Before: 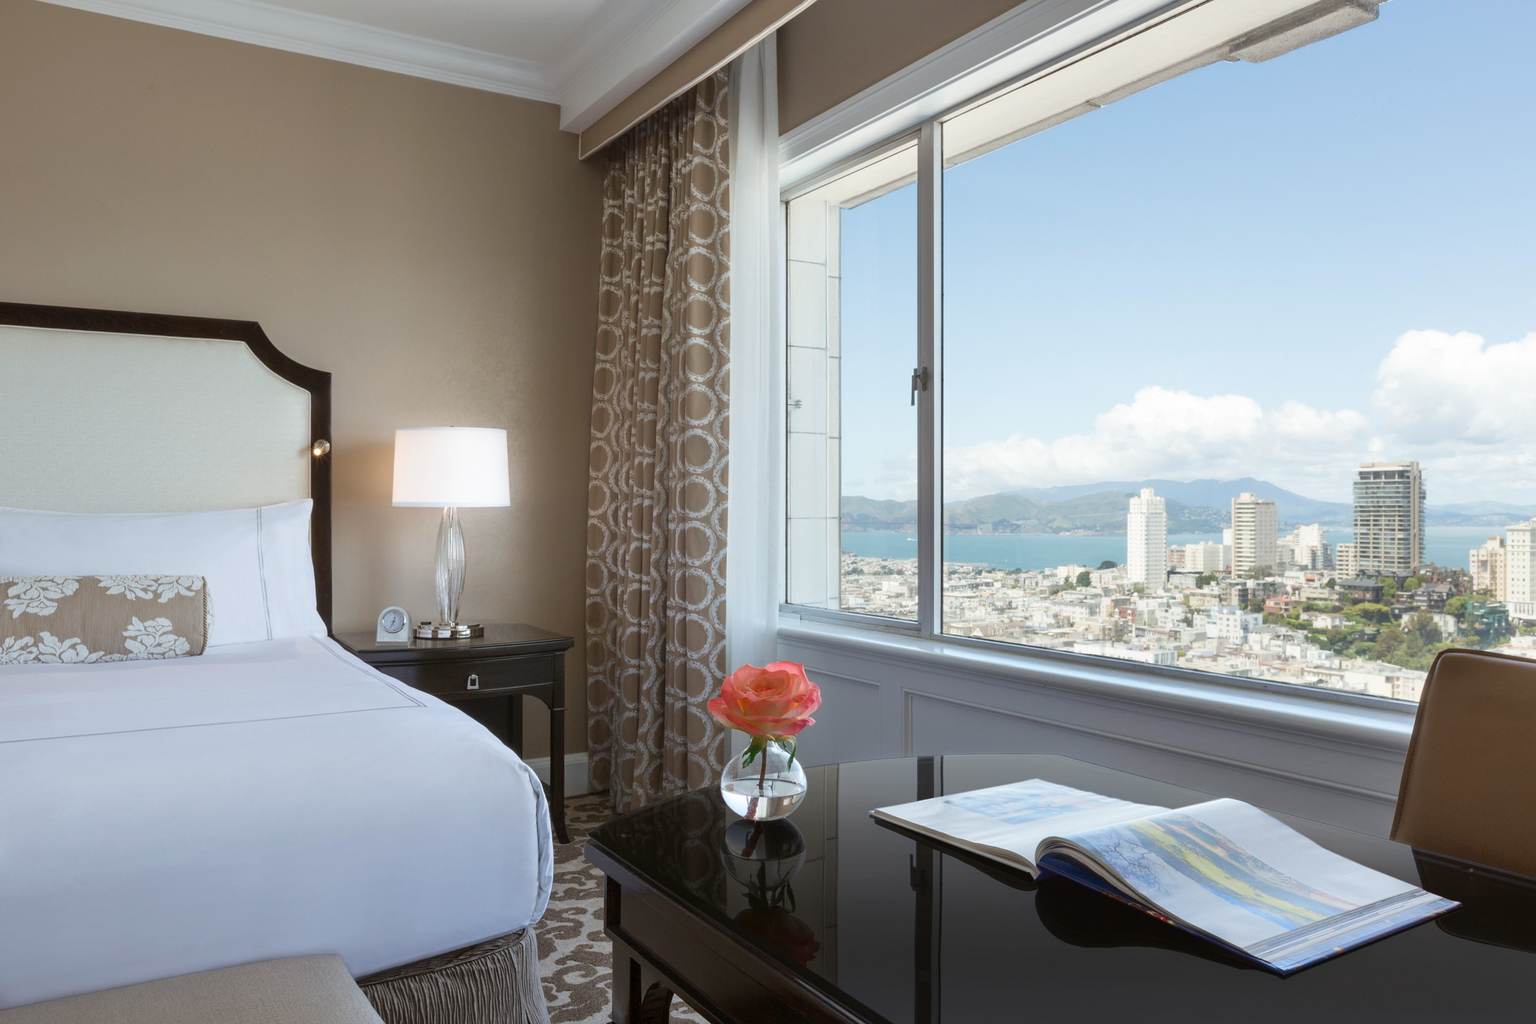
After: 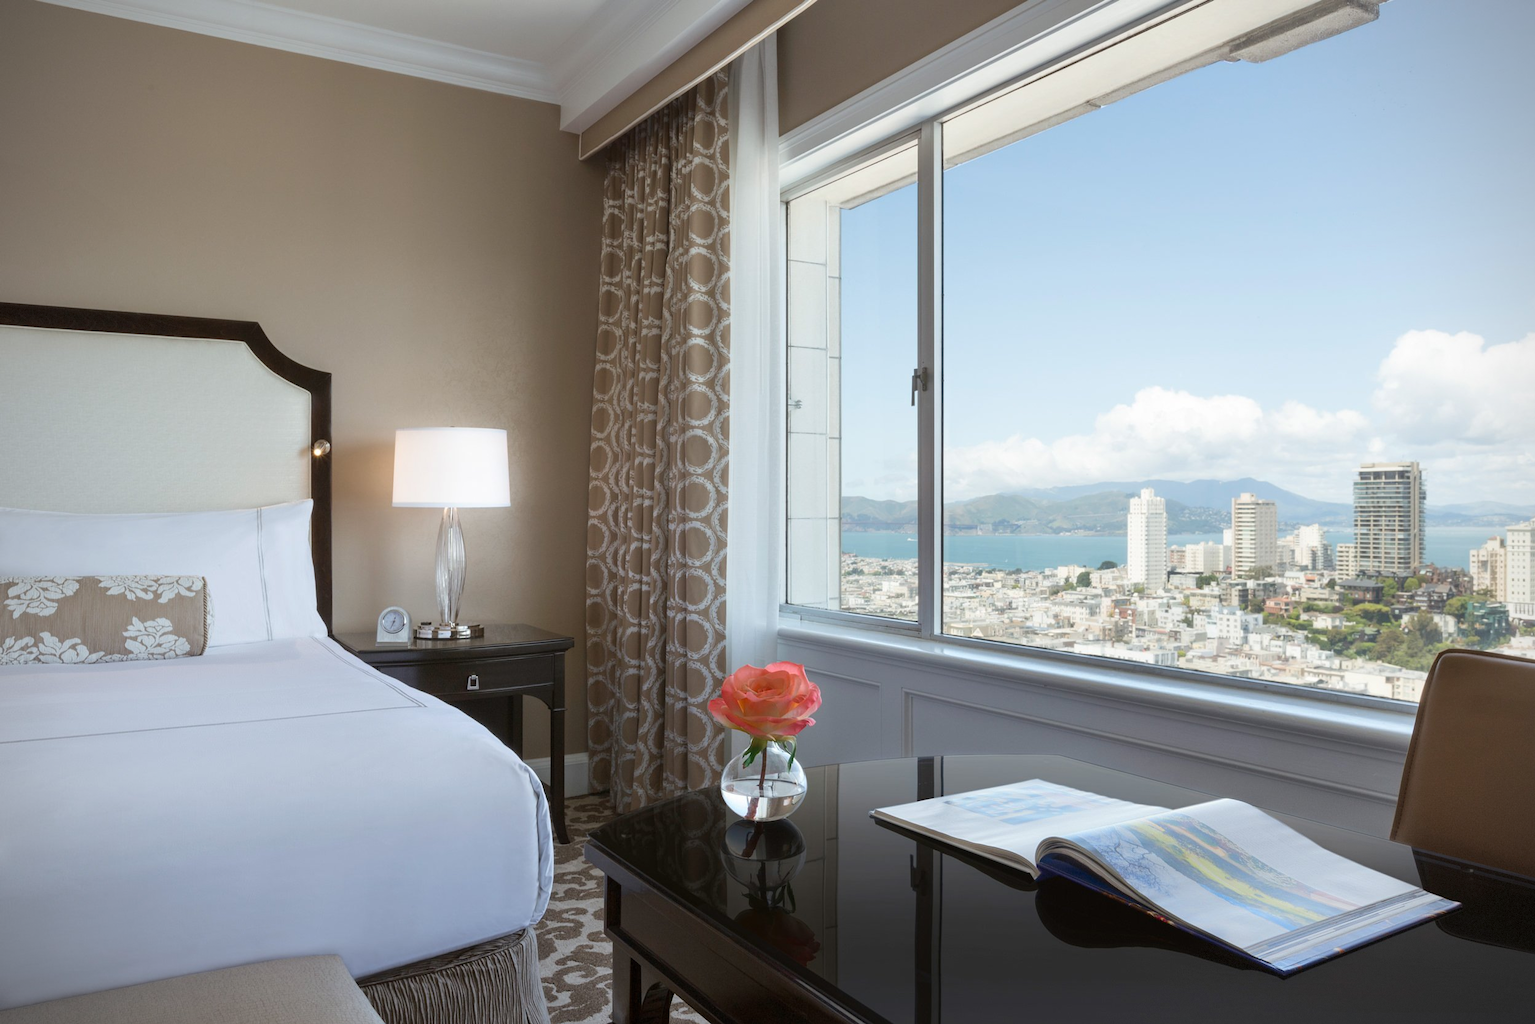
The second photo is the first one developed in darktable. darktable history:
vignetting: fall-off radius 61.14%, dithering 8-bit output, unbound false
